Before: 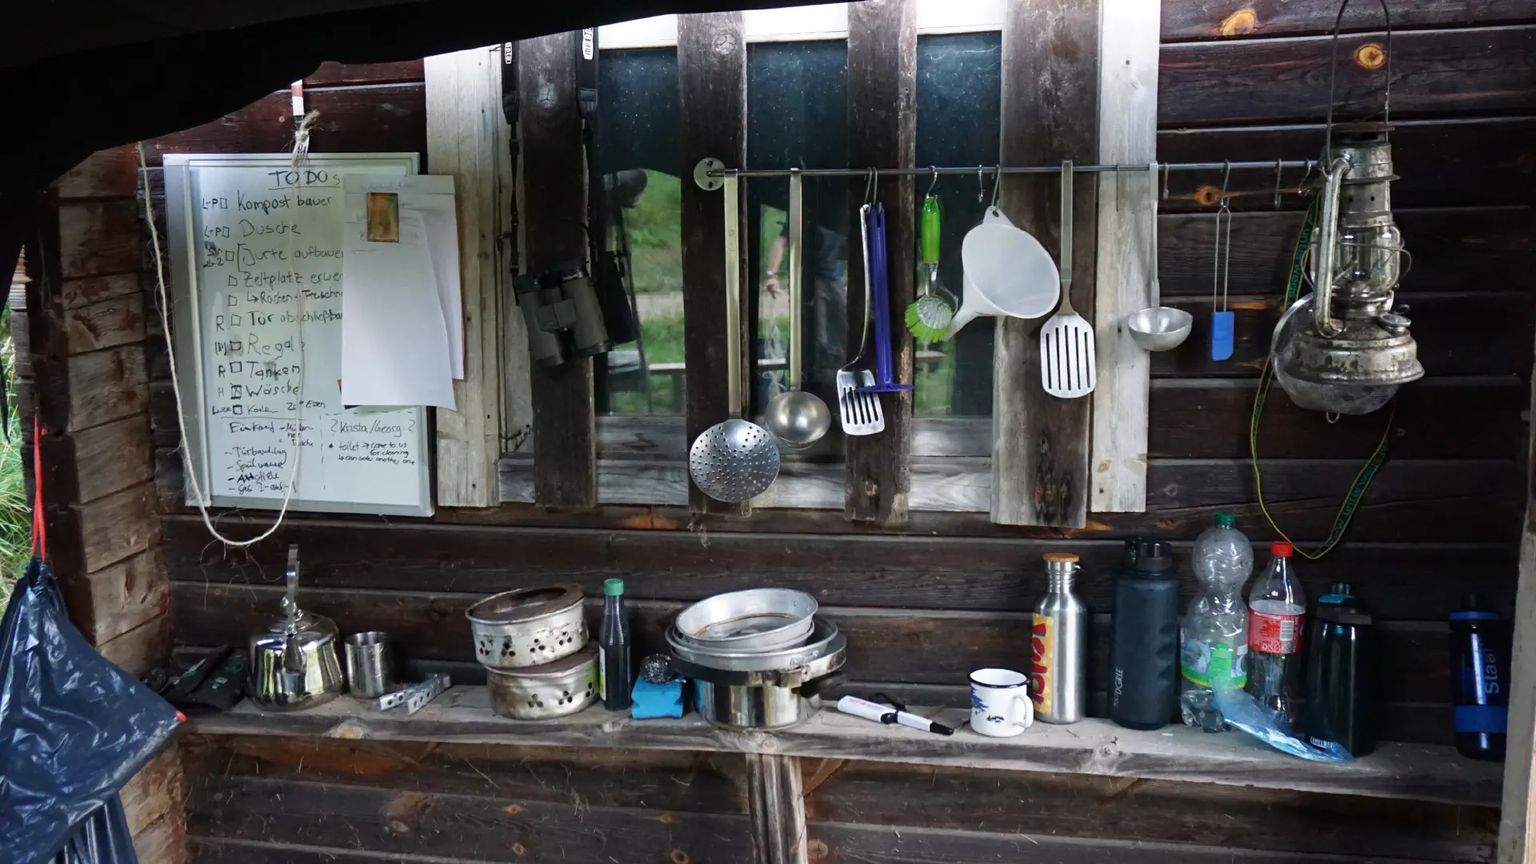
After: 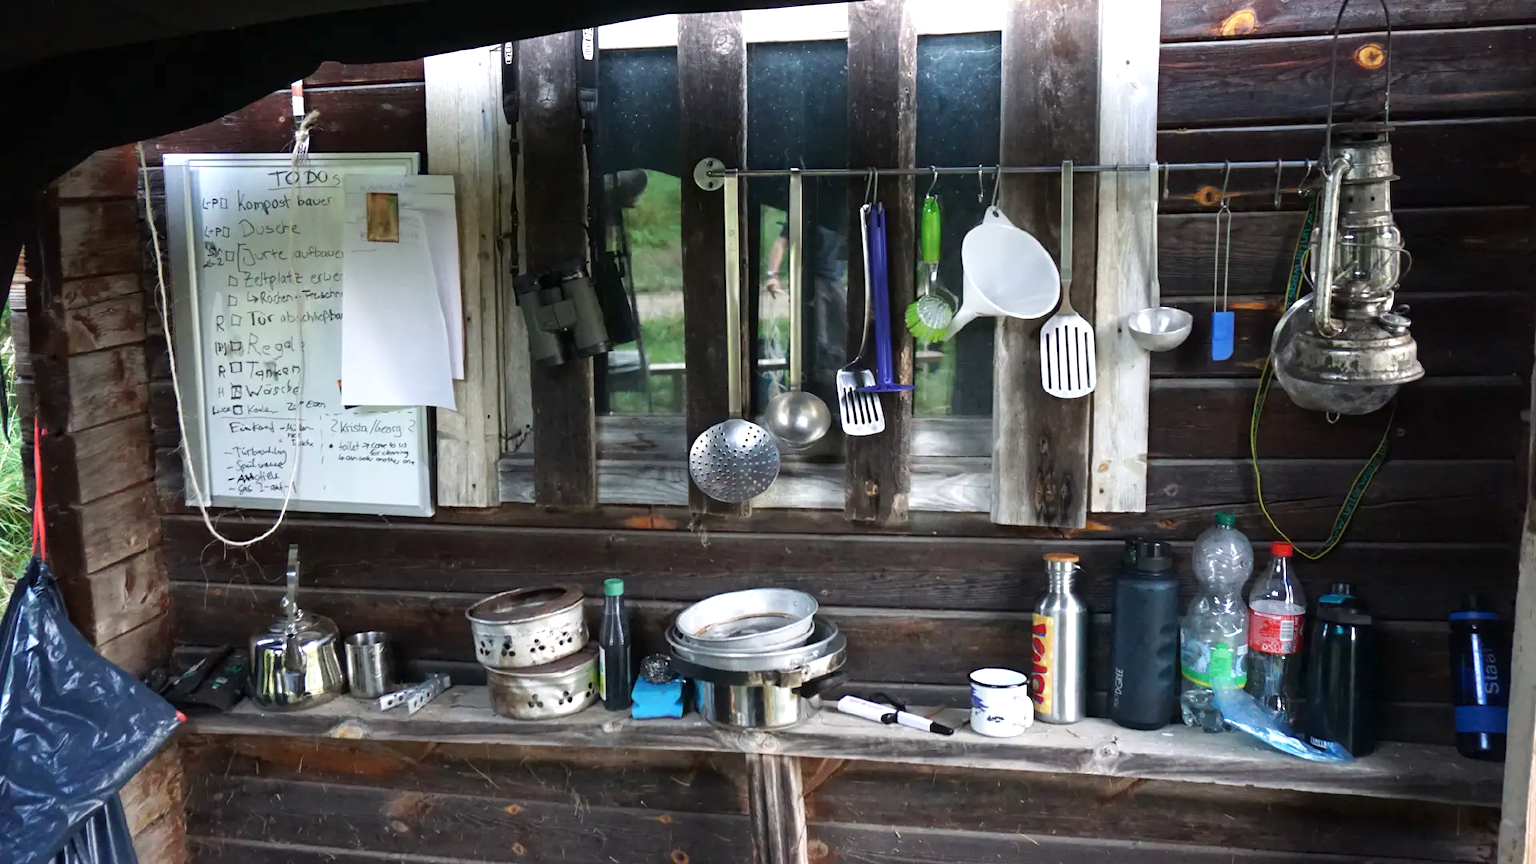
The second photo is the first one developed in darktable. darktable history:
exposure: exposure 0.509 EV, compensate highlight preservation false
